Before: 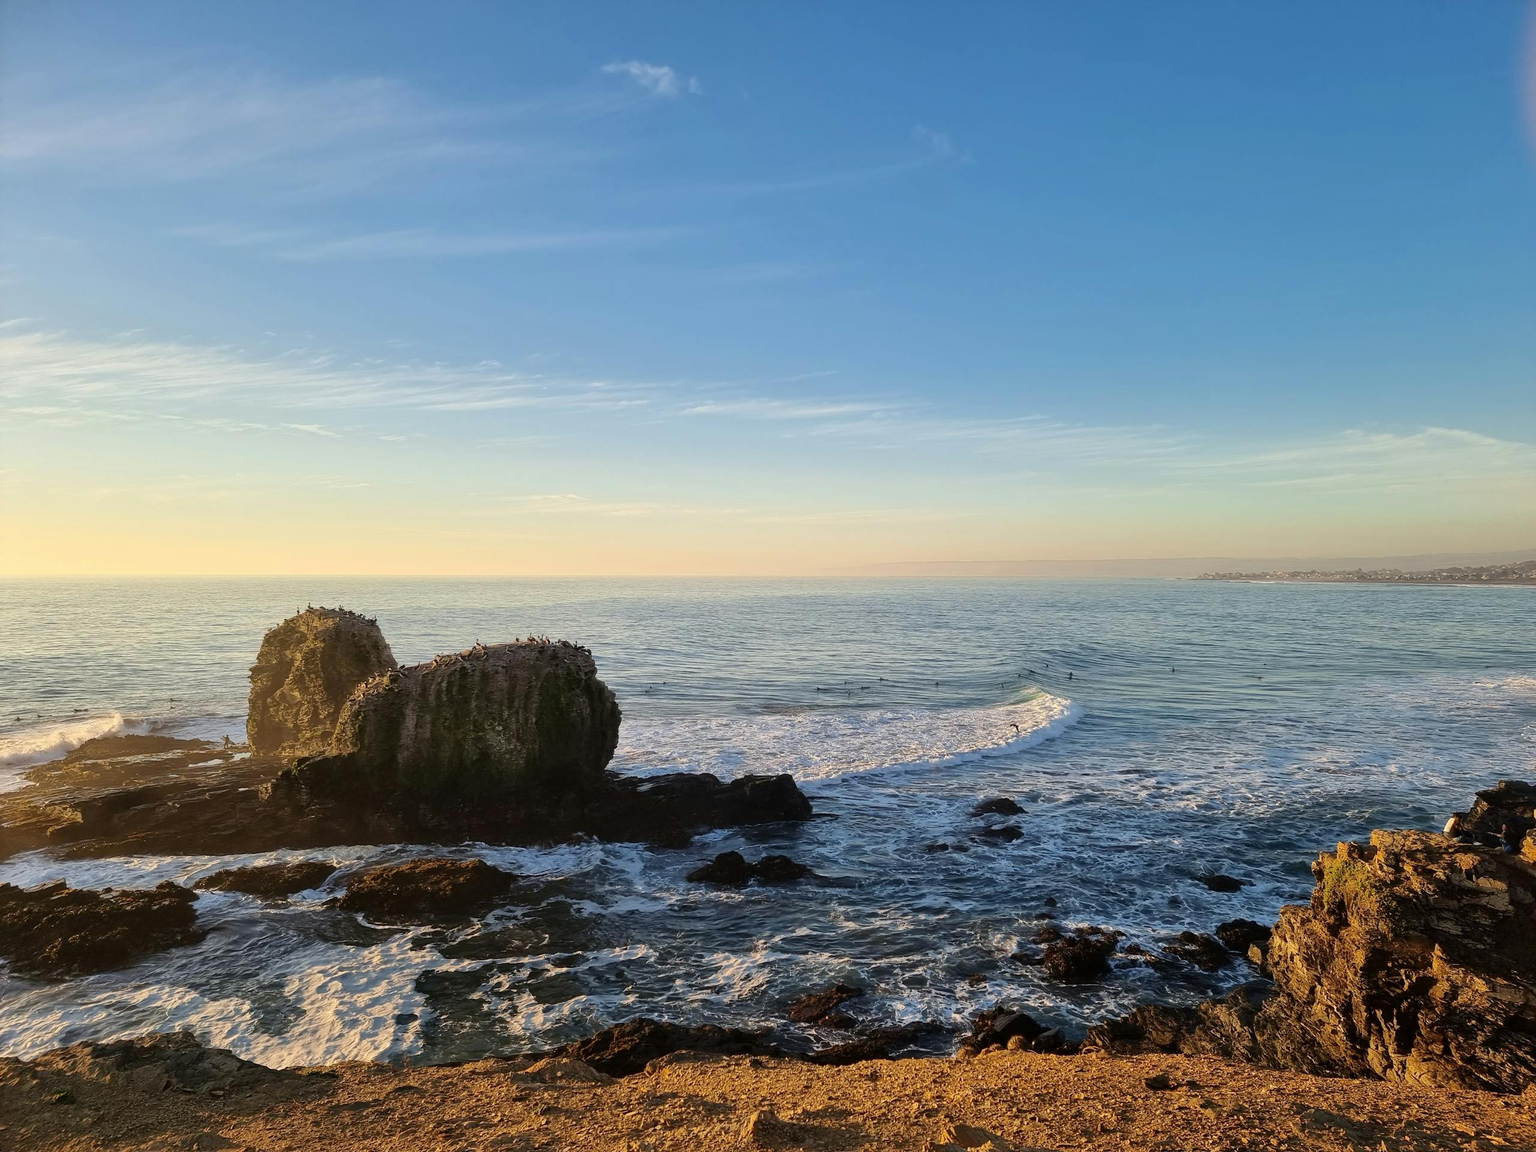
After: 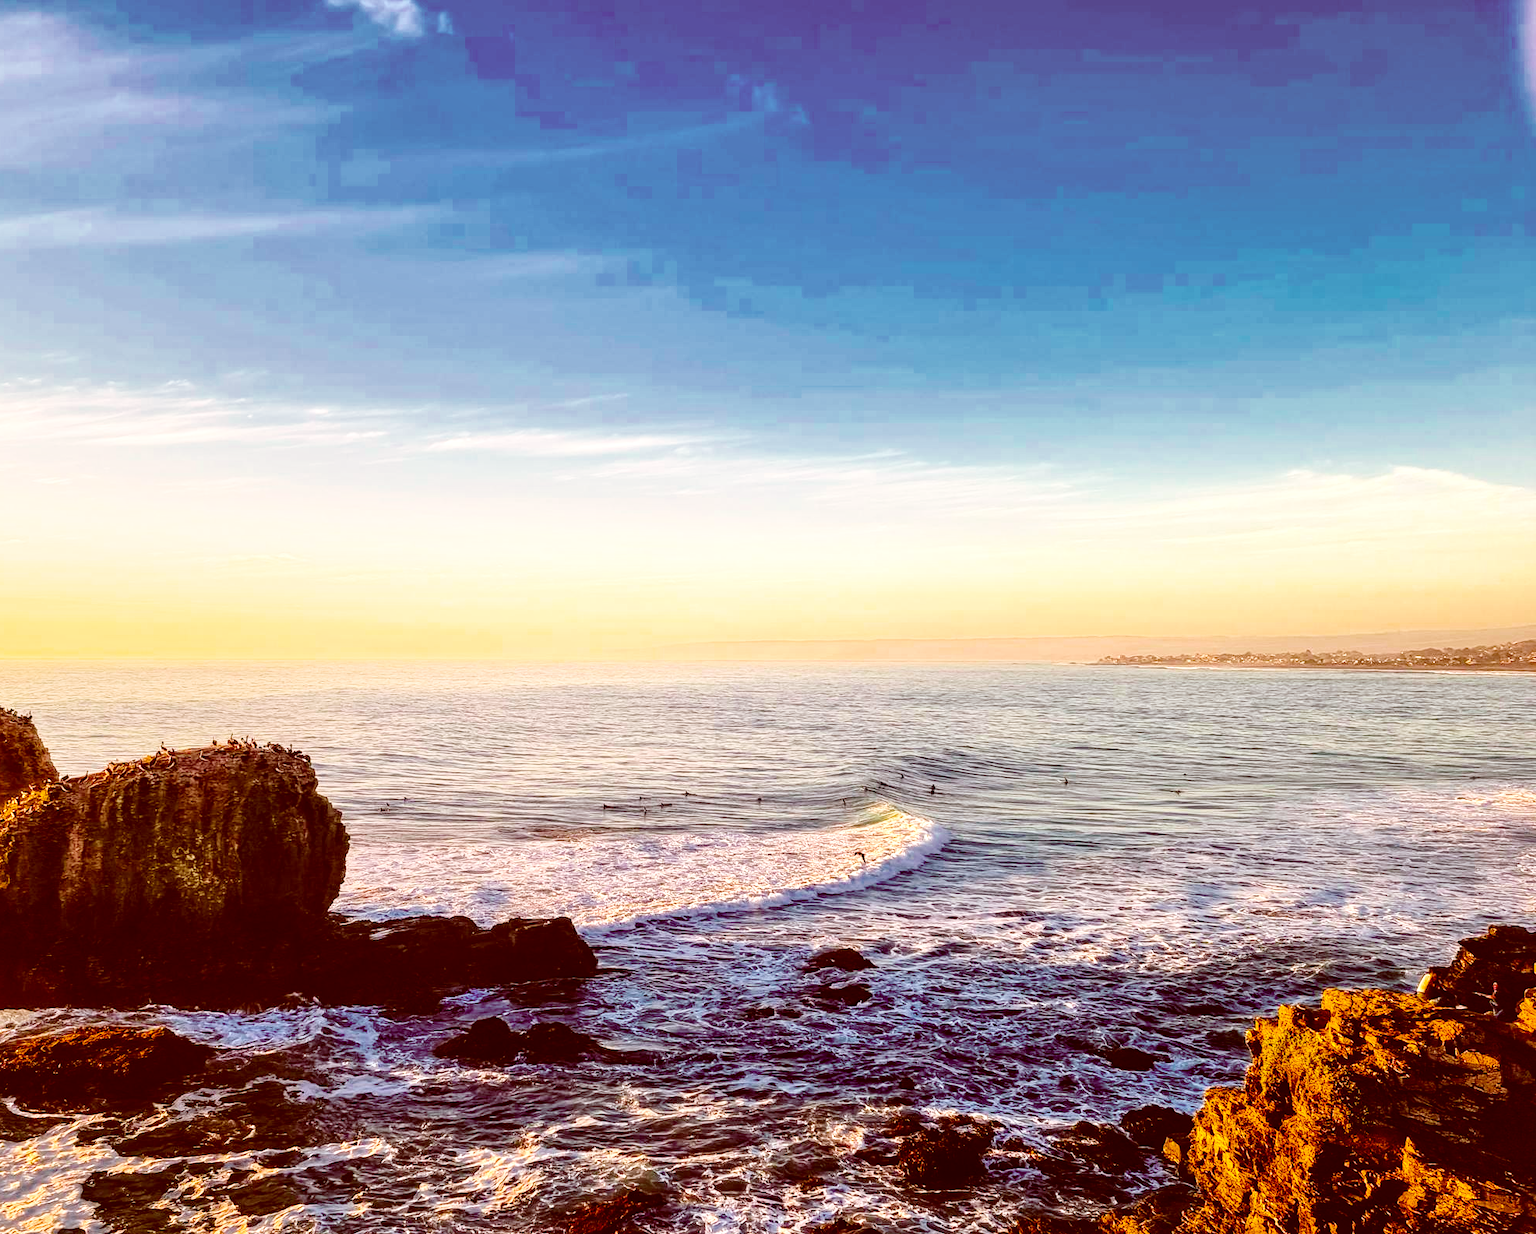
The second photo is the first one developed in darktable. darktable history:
base curve: curves: ch0 [(0, 0) (0.028, 0.03) (0.121, 0.232) (0.46, 0.748) (0.859, 0.968) (1, 1)], preserve colors none
contrast brightness saturation: contrast 0.035, brightness 0.066, saturation 0.127
sharpen: radius 5.354, amount 0.317, threshold 26.787
color balance rgb: linear chroma grading › shadows 10.141%, linear chroma grading › highlights 9.823%, linear chroma grading › global chroma 15.389%, linear chroma grading › mid-tones 14.932%, perceptual saturation grading › global saturation 29.57%, global vibrance 16.275%, saturation formula JzAzBz (2021)
crop: left 22.939%, top 5.896%, bottom 11.52%
local contrast: detail 150%
color correction: highlights a* 9.44, highlights b* 9.03, shadows a* 39.58, shadows b* 39.79, saturation 0.78
